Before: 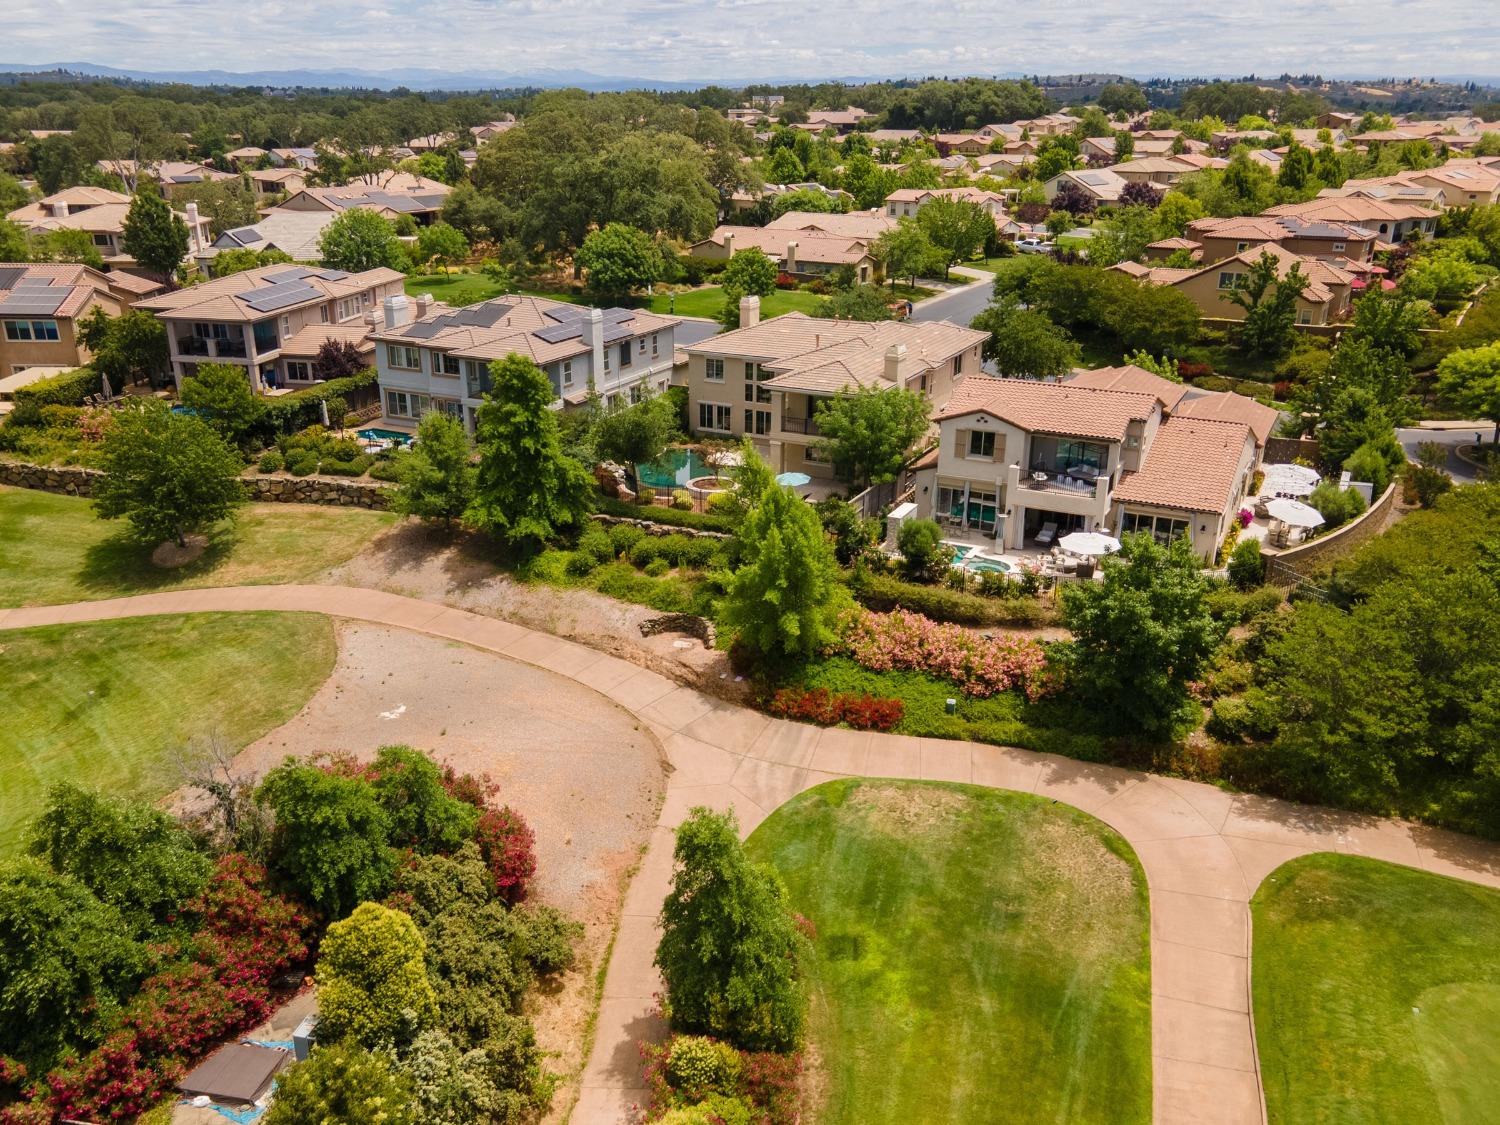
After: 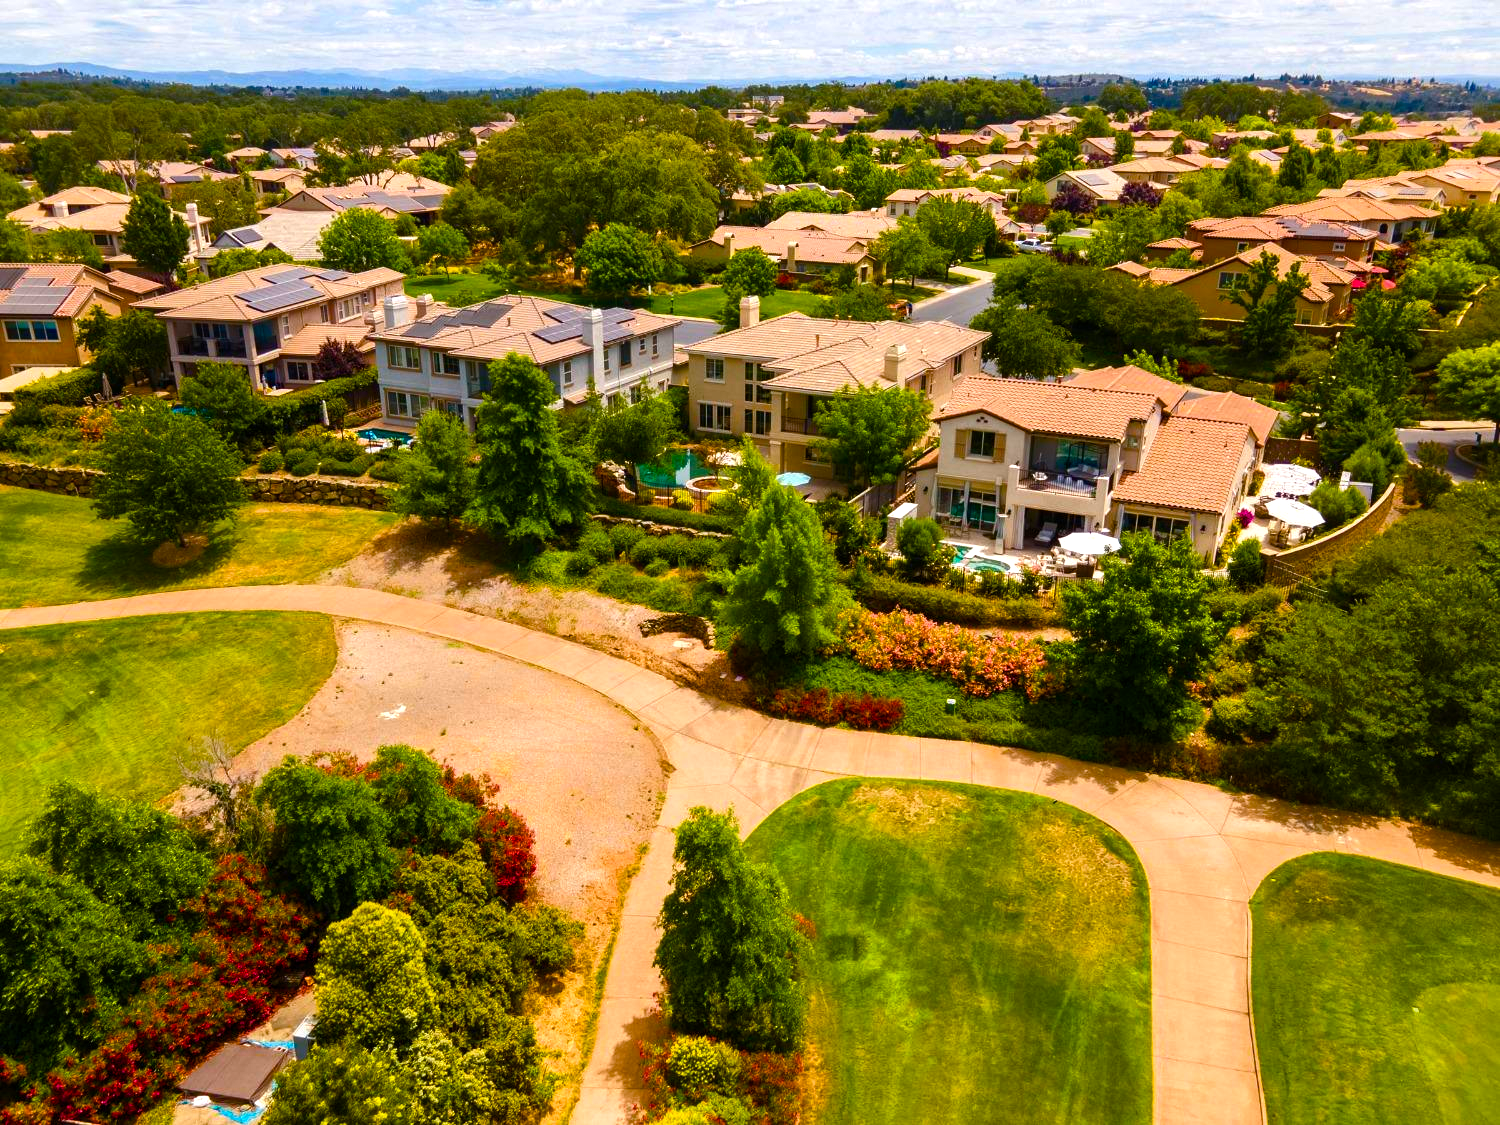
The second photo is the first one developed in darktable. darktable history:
color balance rgb: power › hue 211.01°, linear chroma grading › global chroma 15.056%, perceptual saturation grading › global saturation 34.737%, perceptual saturation grading › highlights -24.744%, perceptual saturation grading › shadows 49.993%, perceptual brilliance grading › global brilliance 14.977%, perceptual brilliance grading › shadows -34.737%, global vibrance 20.181%
tone equalizer: edges refinement/feathering 500, mask exposure compensation -1.57 EV, preserve details no
color correction: highlights b* -0.049, saturation 1.13
